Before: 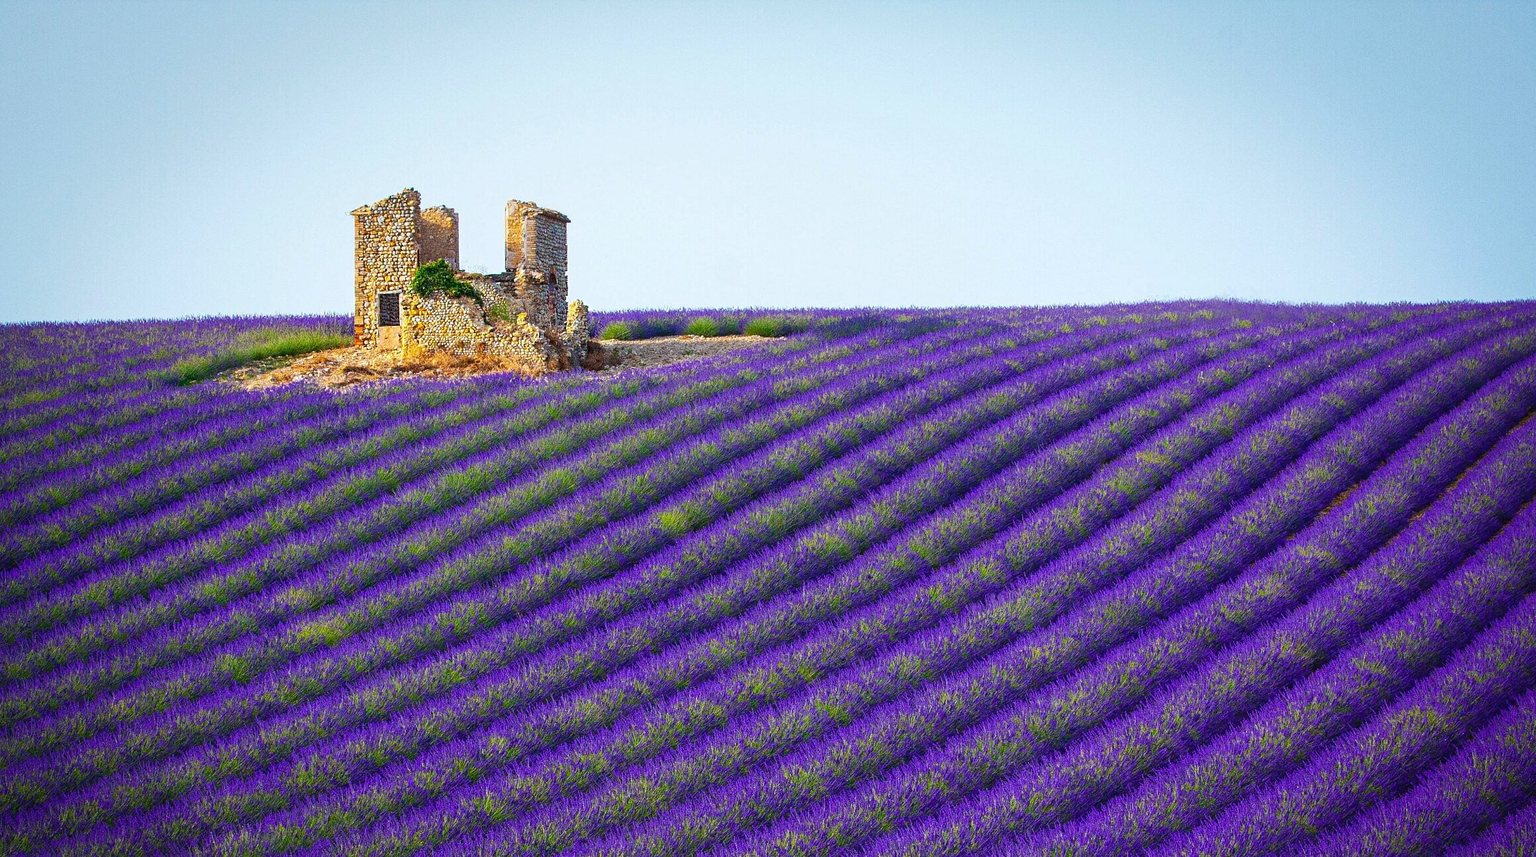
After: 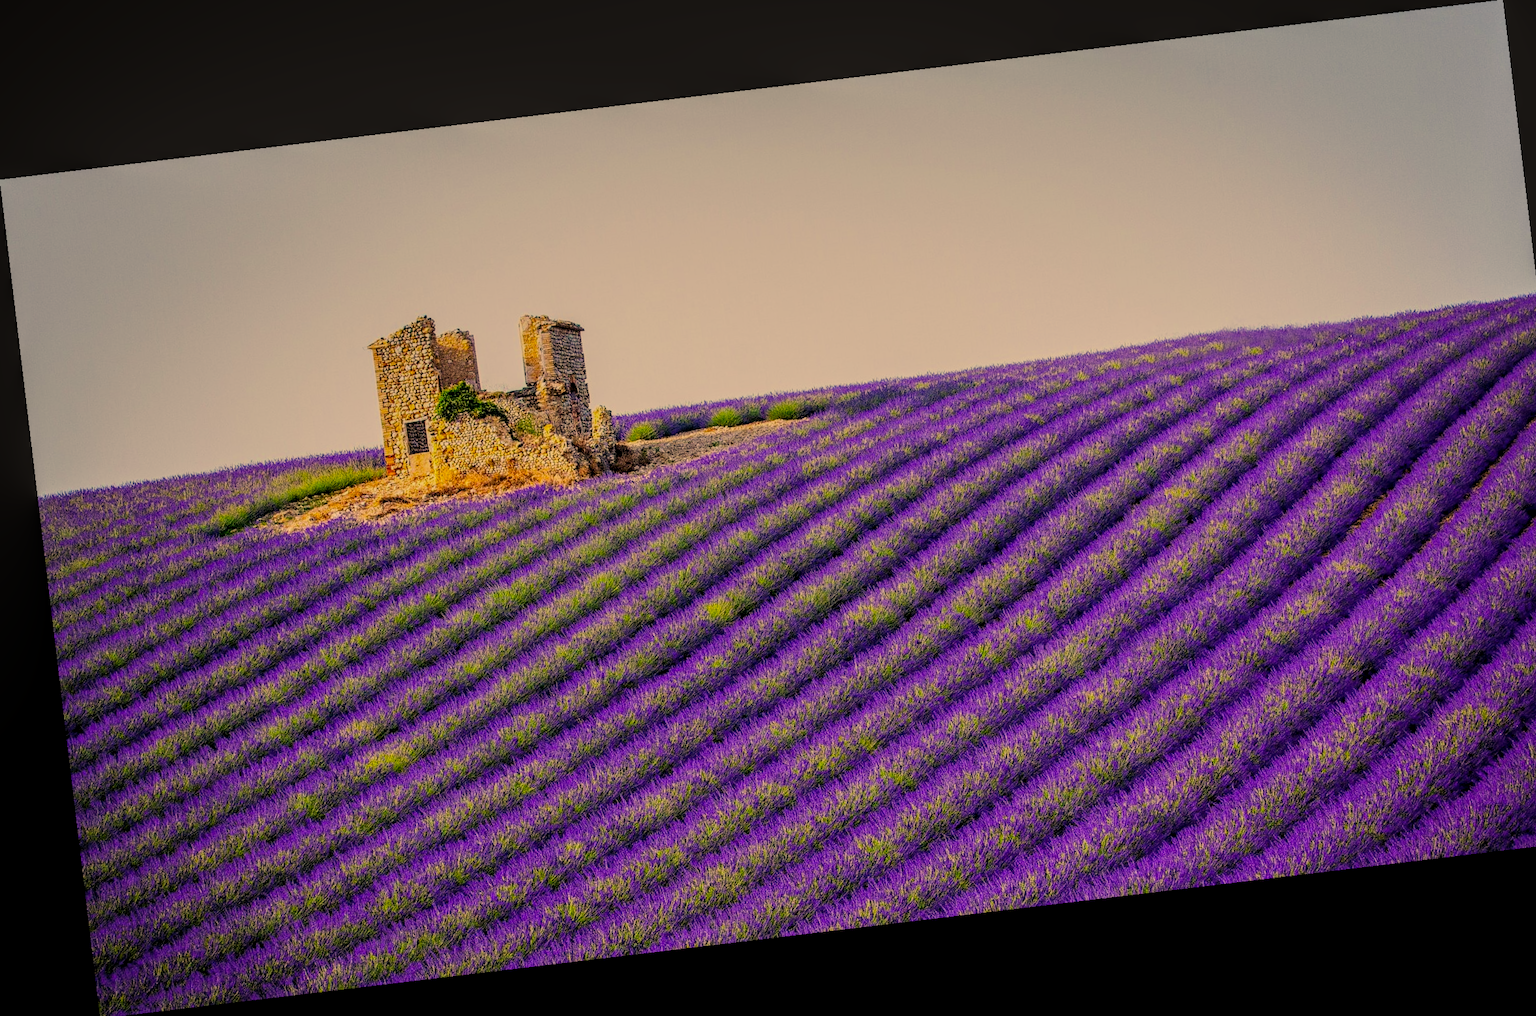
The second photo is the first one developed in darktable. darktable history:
color correction: highlights a* 15, highlights b* 31.55
filmic rgb: black relative exposure -4.14 EV, white relative exposure 5.1 EV, hardness 2.11, contrast 1.165
crop: right 4.126%, bottom 0.031%
rotate and perspective: rotation -6.83°, automatic cropping off
local contrast: highlights 0%, shadows 0%, detail 133%
color balance rgb: contrast -10%
